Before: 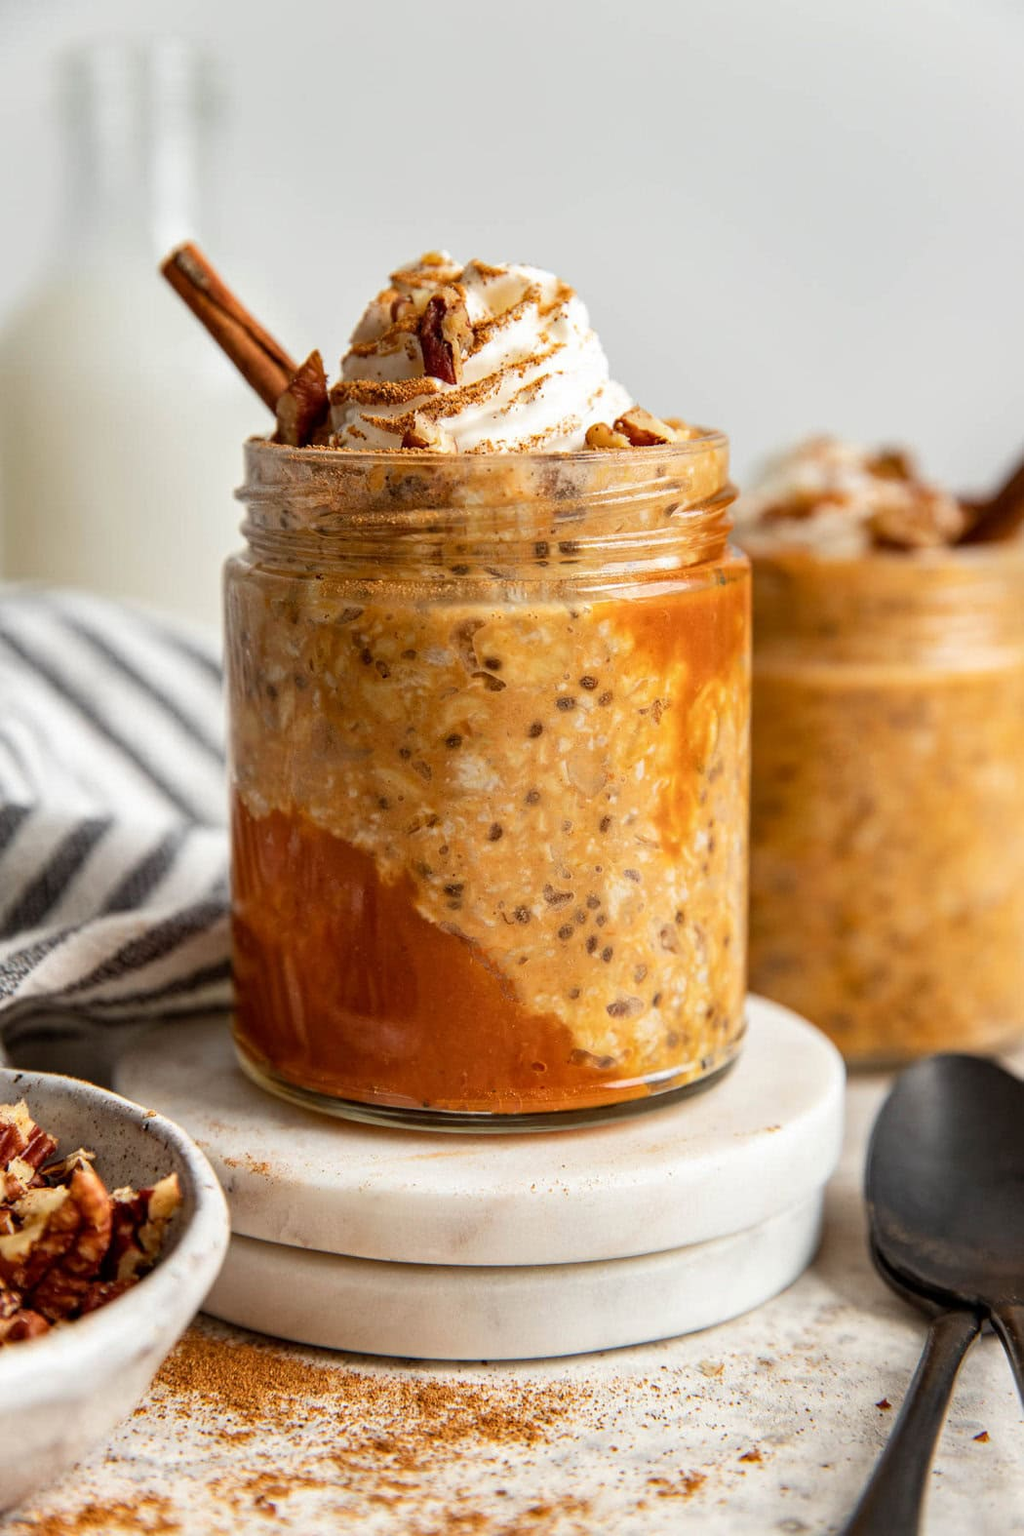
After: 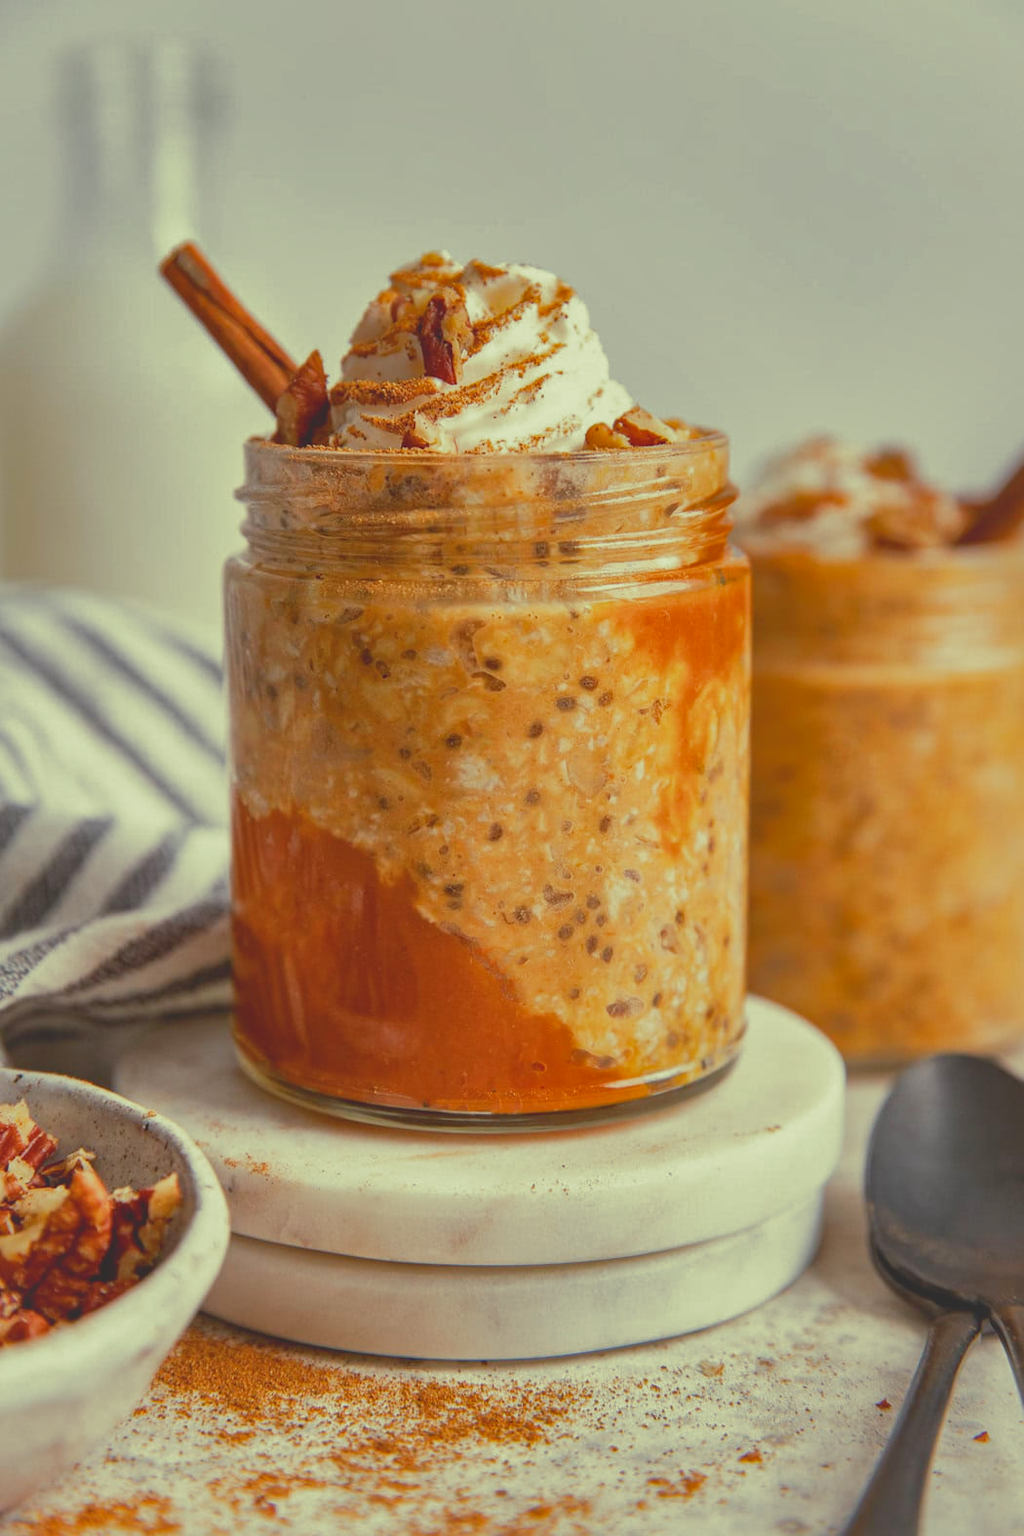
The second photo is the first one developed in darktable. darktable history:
shadows and highlights: highlights -60
contrast brightness saturation: contrast -0.28
split-toning: shadows › hue 290.82°, shadows › saturation 0.34, highlights › saturation 0.38, balance 0, compress 50%
exposure: exposure 0.2 EV, compensate highlight preservation false
